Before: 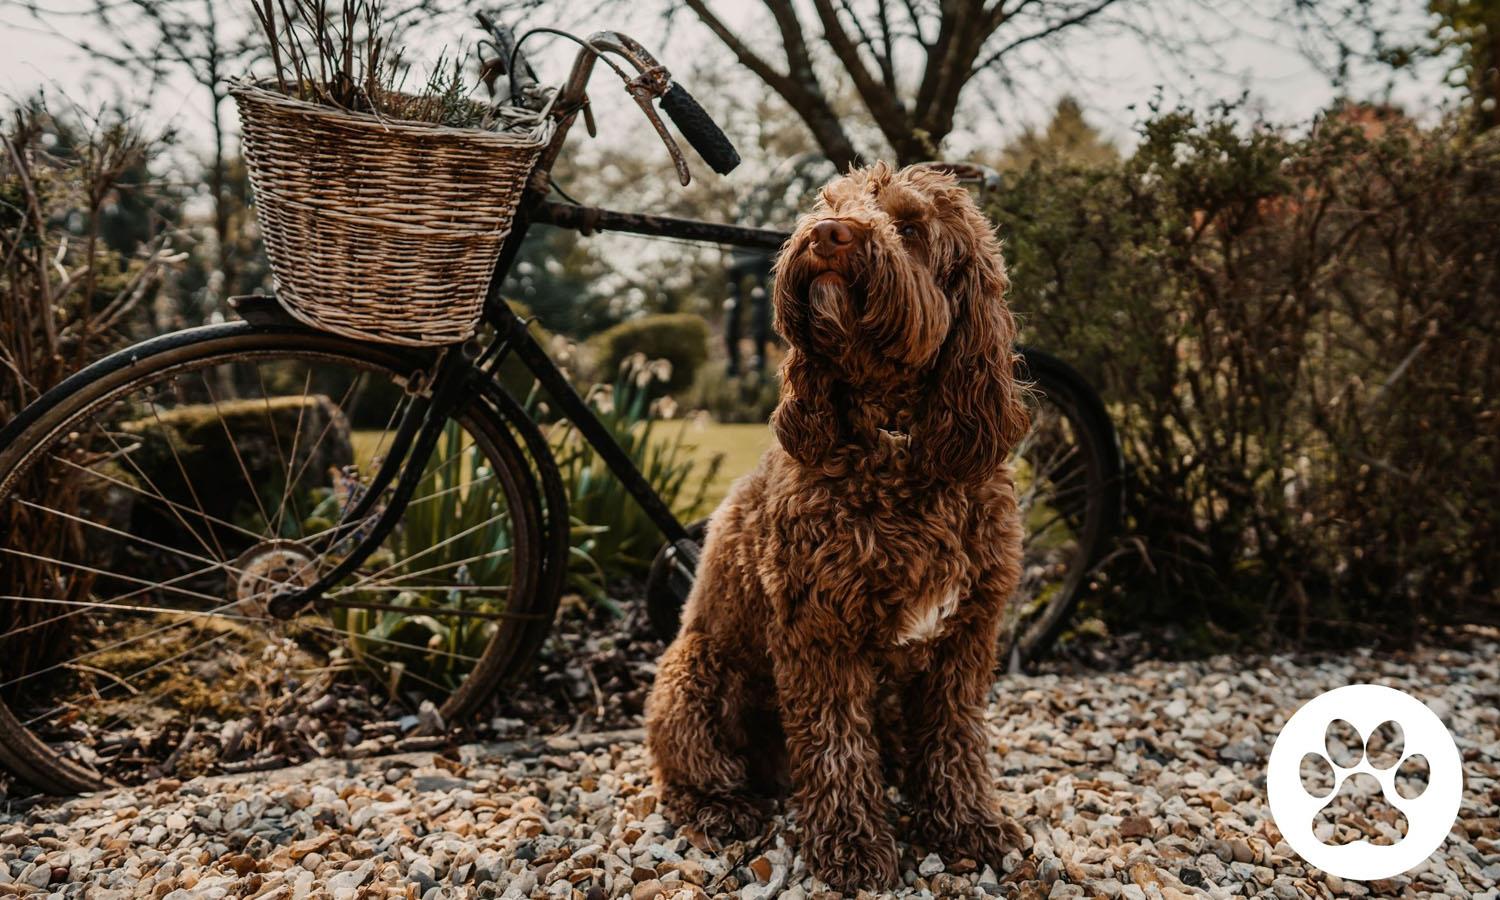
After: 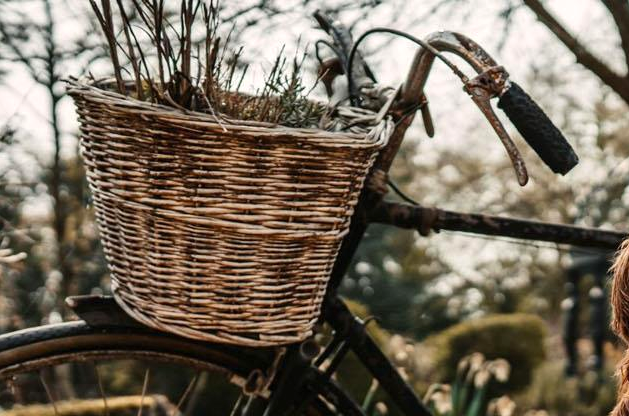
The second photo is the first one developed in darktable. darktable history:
crop and rotate: left 10.817%, top 0.062%, right 47.194%, bottom 53.626%
exposure: exposure 0.367 EV, compensate highlight preservation false
